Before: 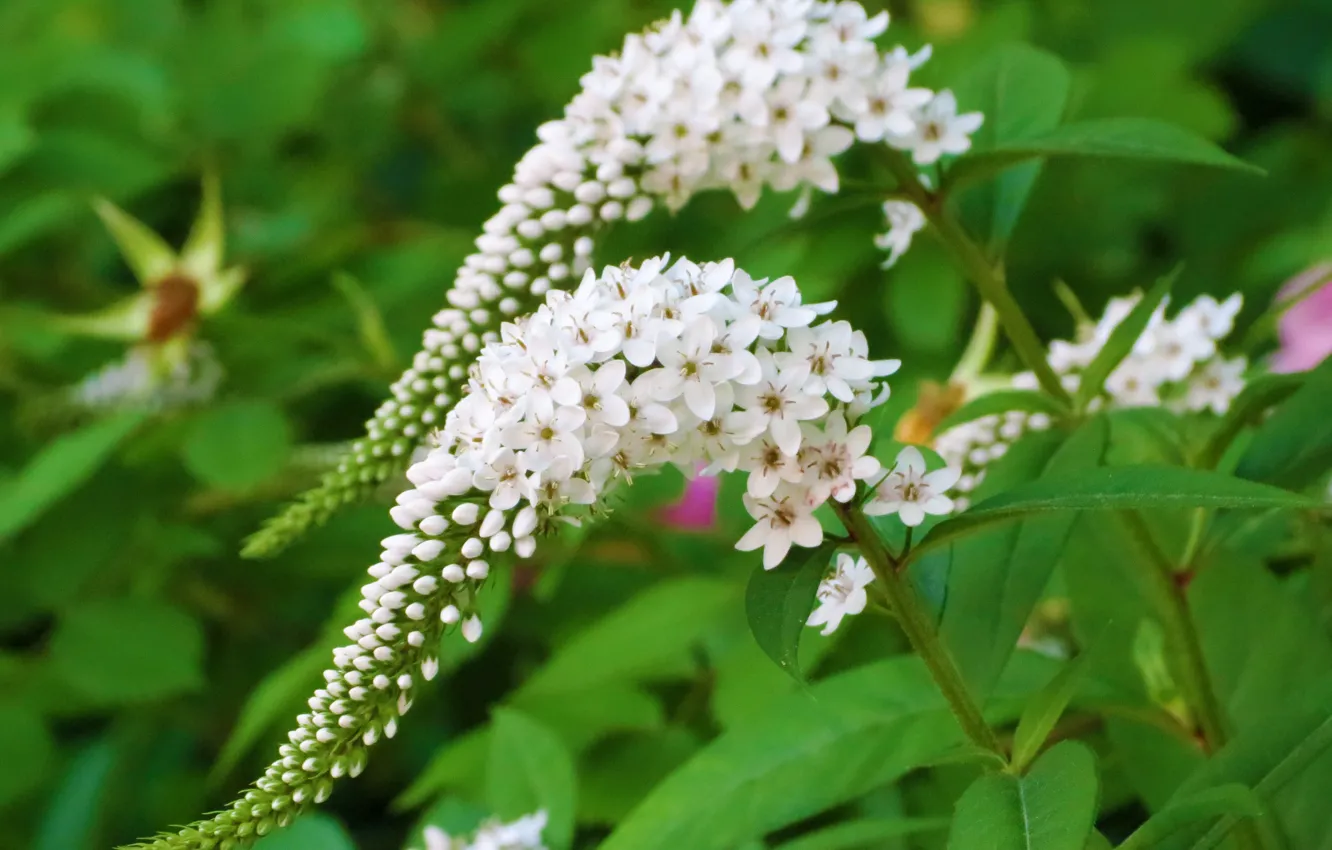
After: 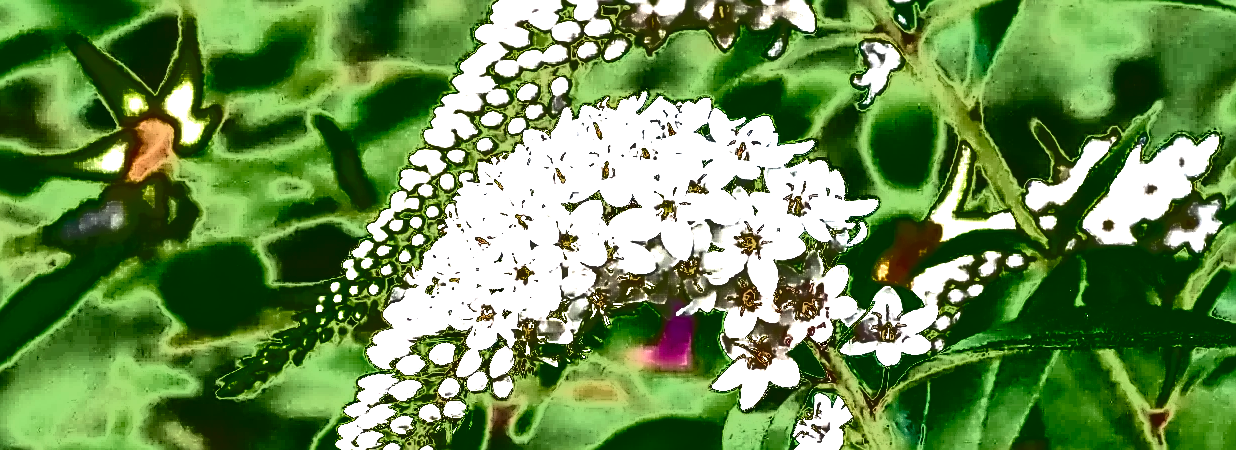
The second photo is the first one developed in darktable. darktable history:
exposure: black level correction 0.001, exposure 1.05 EV, compensate highlight preservation false
sharpen: amount 1.876
tone curve: curves: ch0 [(0, 0) (0.003, 0.99) (0.011, 0.983) (0.025, 0.934) (0.044, 0.719) (0.069, 0.382) (0.1, 0.204) (0.136, 0.093) (0.177, 0.094) (0.224, 0.093) (0.277, 0.098) (0.335, 0.214) (0.399, 0.616) (0.468, 0.827) (0.543, 0.464) (0.623, 0.145) (0.709, 0.127) (0.801, 0.187) (0.898, 0.203) (1, 1)], color space Lab, independent channels, preserve colors none
crop: left 1.762%, top 18.92%, right 5.411%, bottom 28.079%
tone equalizer: on, module defaults
